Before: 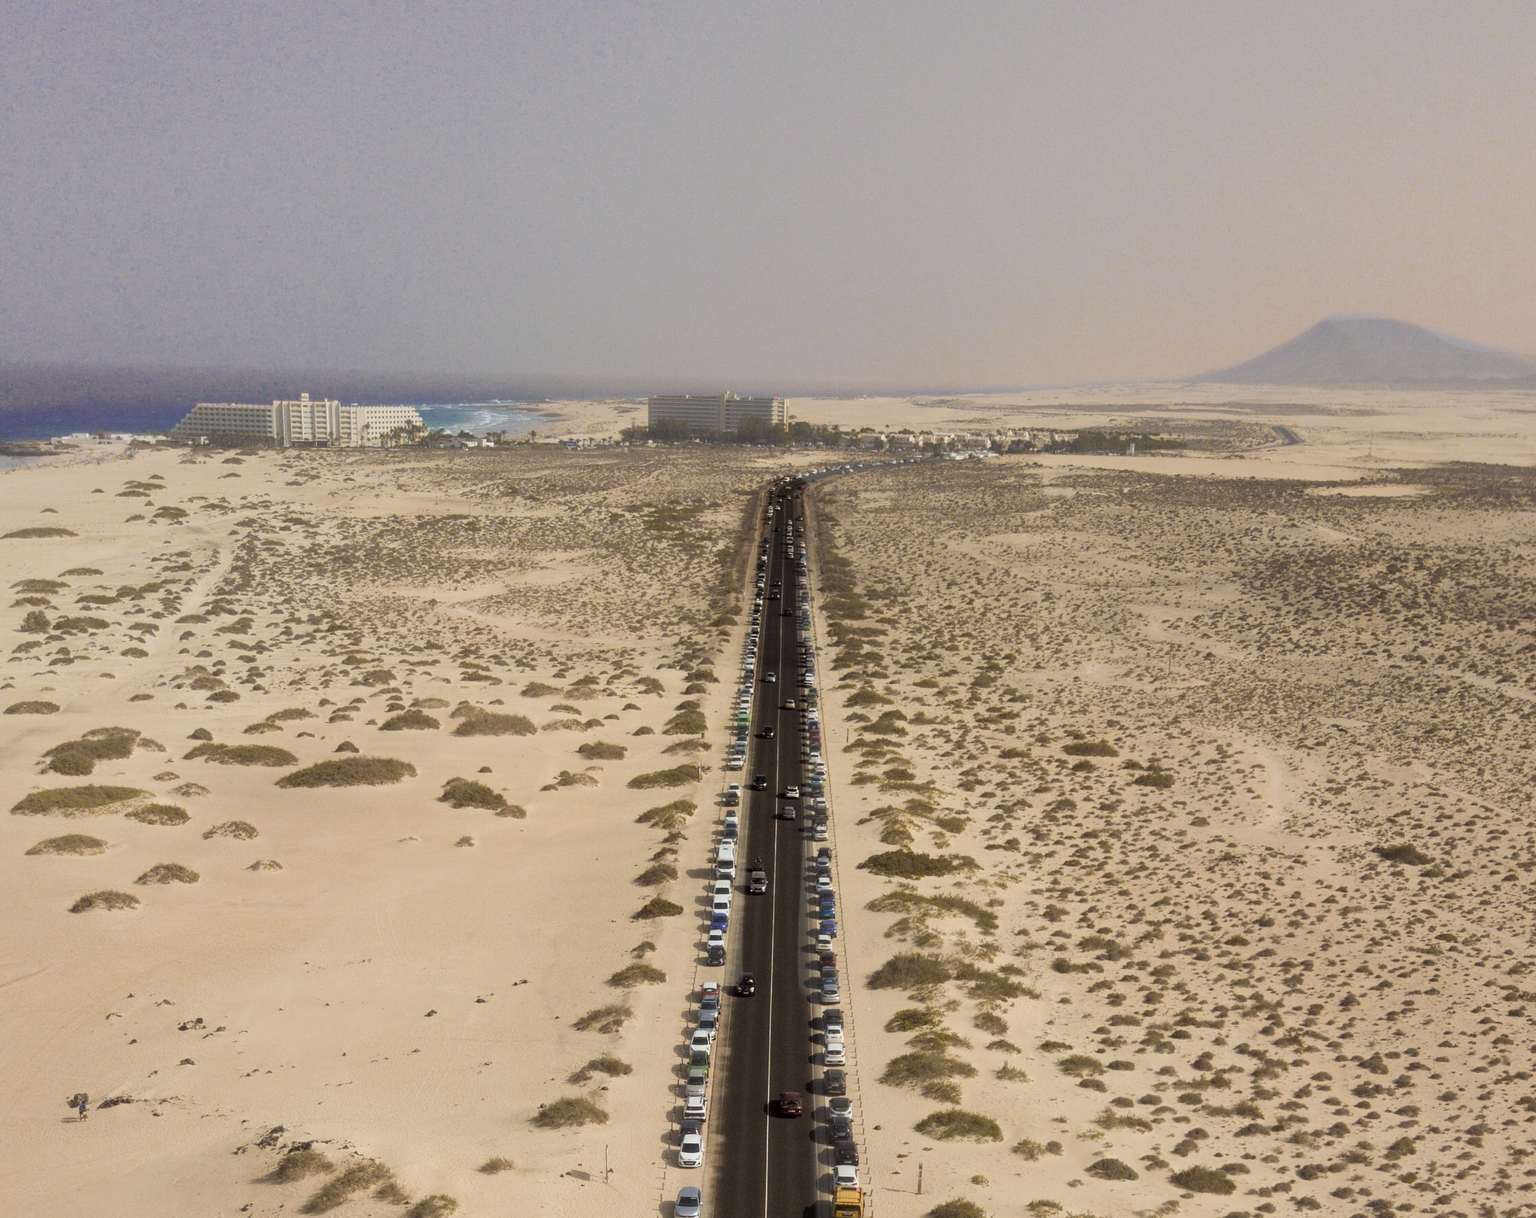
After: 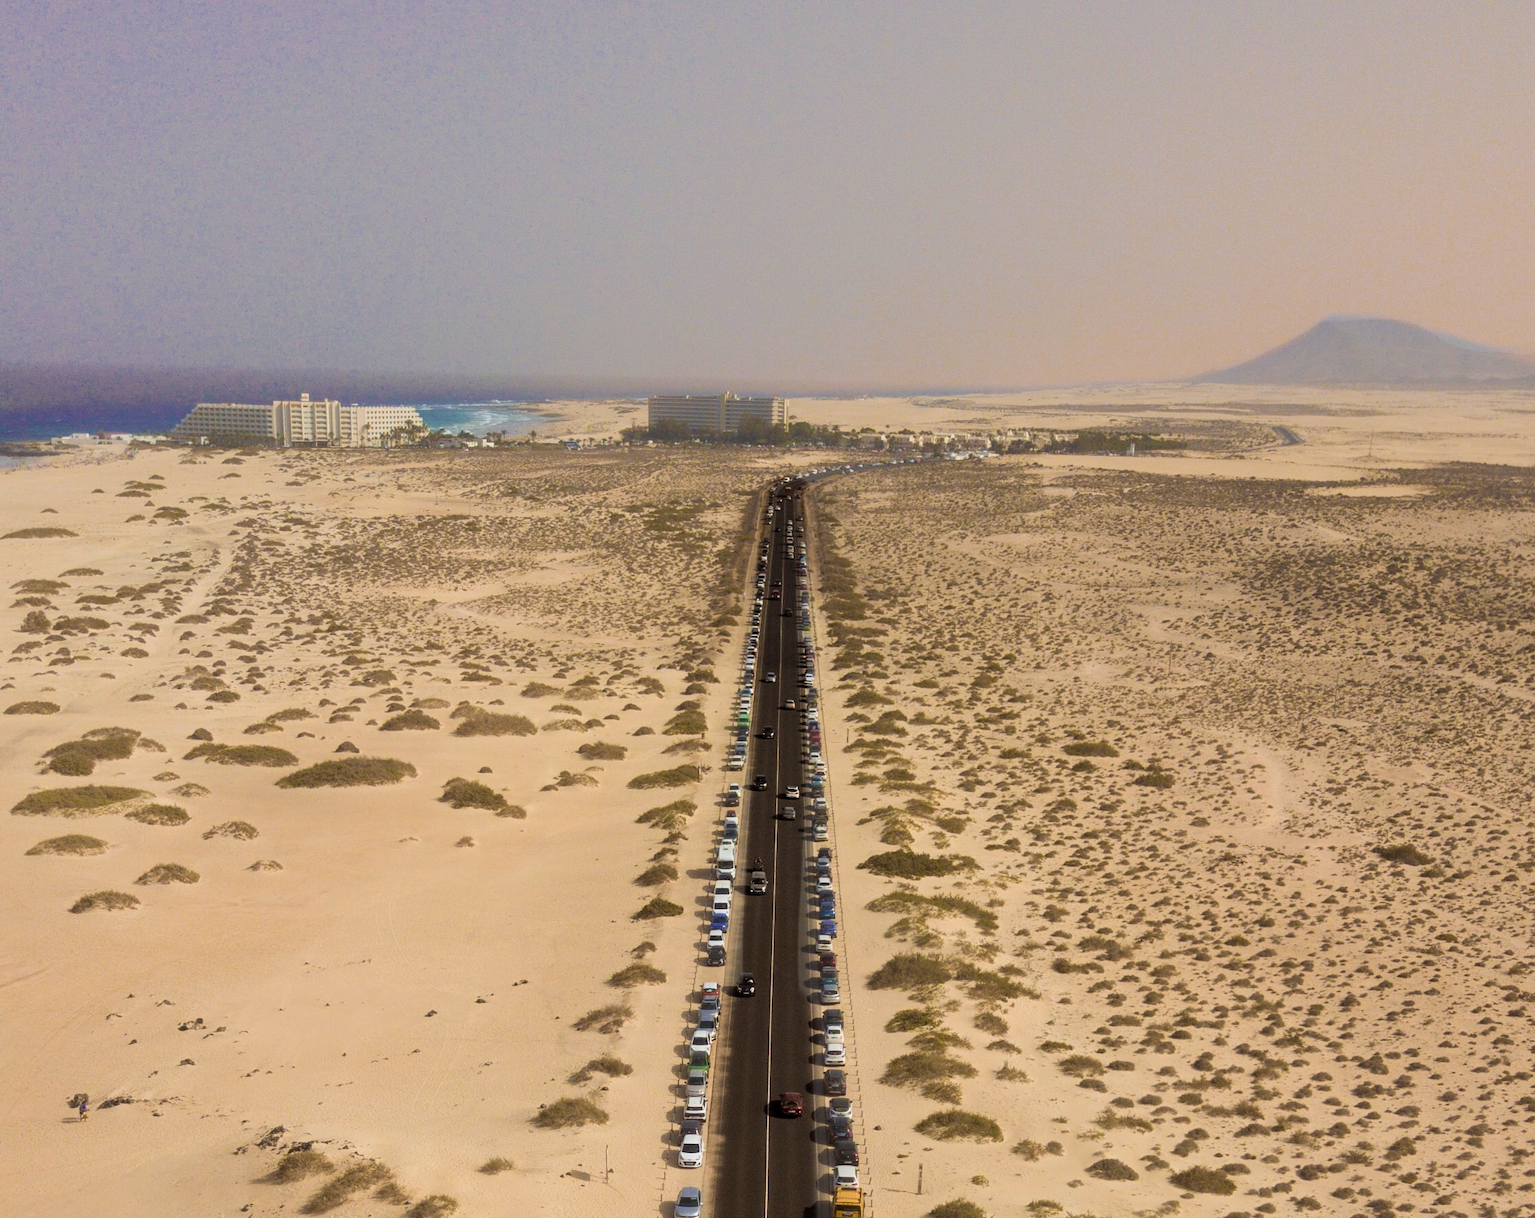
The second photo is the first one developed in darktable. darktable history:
velvia: on, module defaults
exposure: black level correction 0.001, compensate highlight preservation false
